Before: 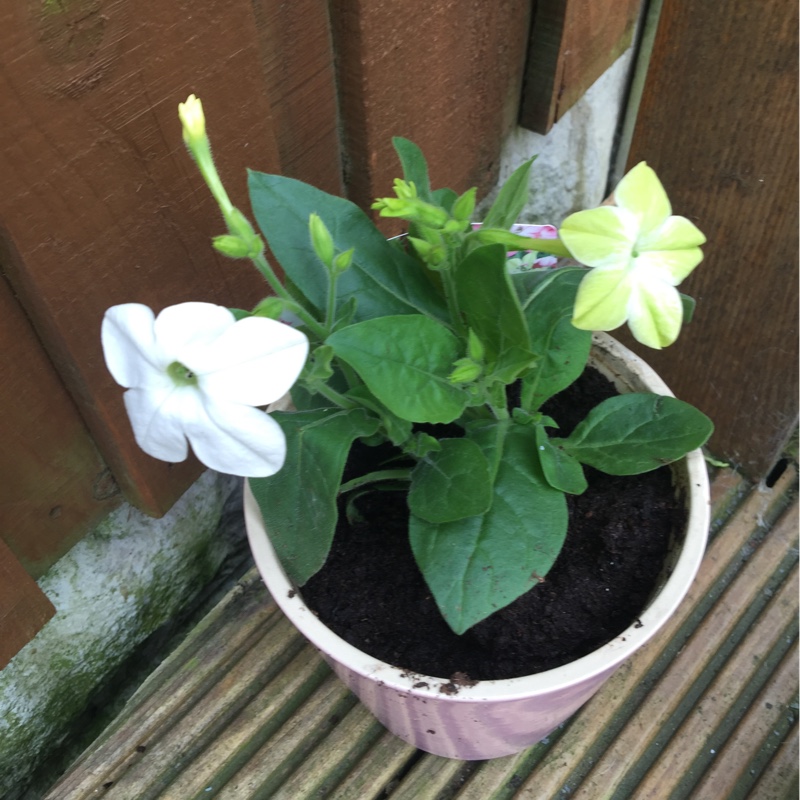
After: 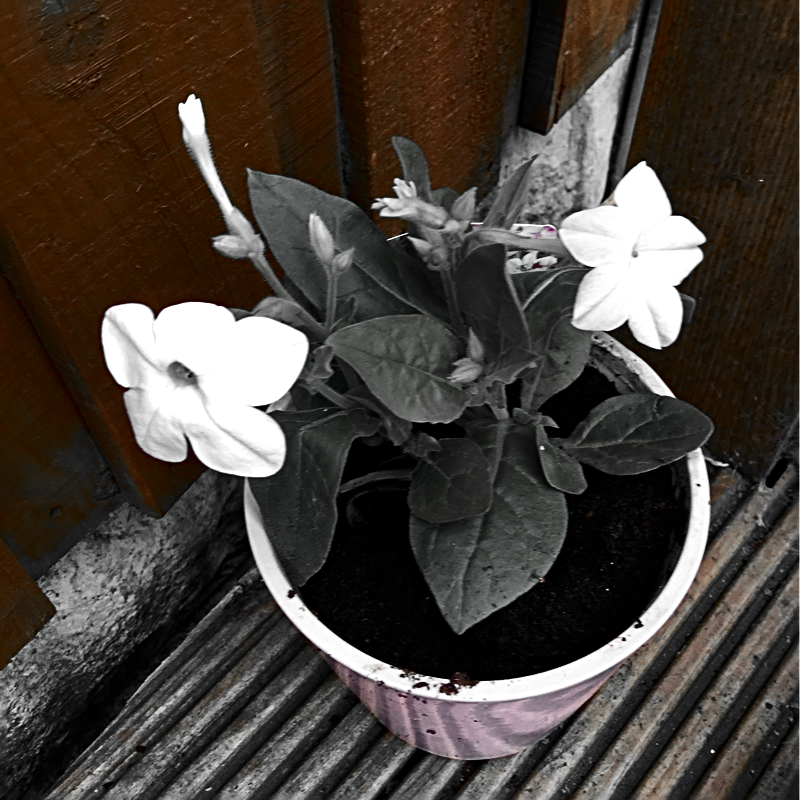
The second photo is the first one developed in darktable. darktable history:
contrast brightness saturation: contrast 0.19, brightness -0.241, saturation 0.116
sharpen: radius 2.669, amount 0.665
color zones: curves: ch0 [(0, 0.65) (0.096, 0.644) (0.221, 0.539) (0.429, 0.5) (0.571, 0.5) (0.714, 0.5) (0.857, 0.5) (1, 0.65)]; ch1 [(0, 0.5) (0.143, 0.5) (0.257, -0.002) (0.429, 0.04) (0.571, -0.001) (0.714, -0.015) (0.857, 0.024) (1, 0.5)]
tone equalizer: edges refinement/feathering 500, mask exposure compensation -1.57 EV, preserve details no
haze removal: strength 0.287, distance 0.255, compatibility mode true, adaptive false
